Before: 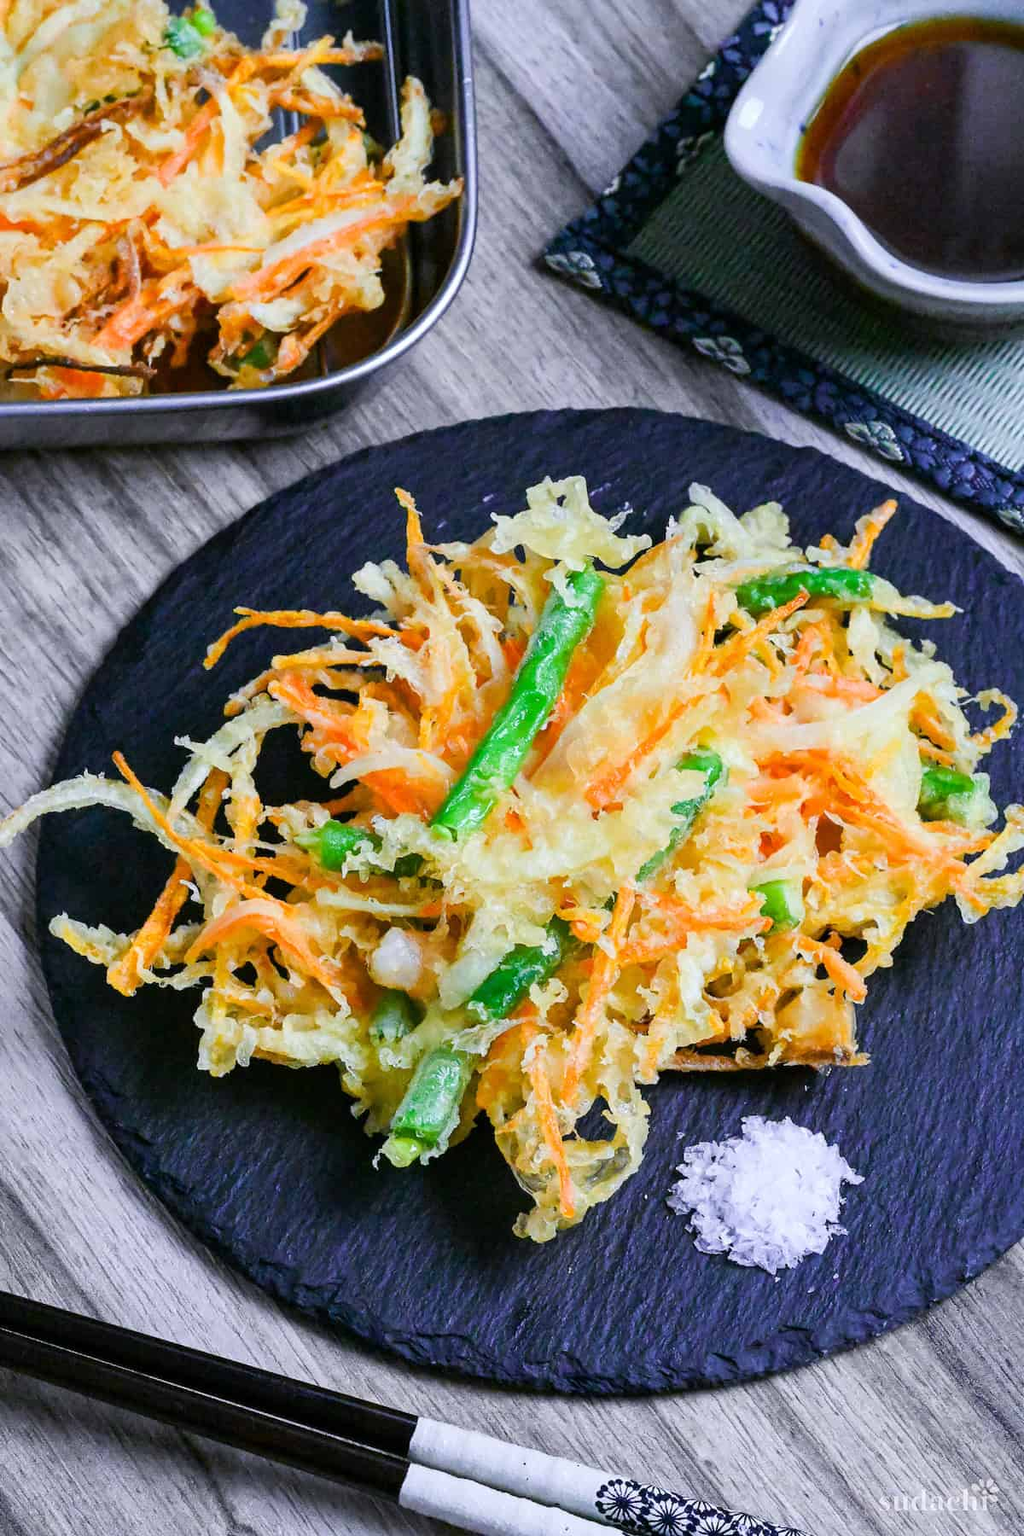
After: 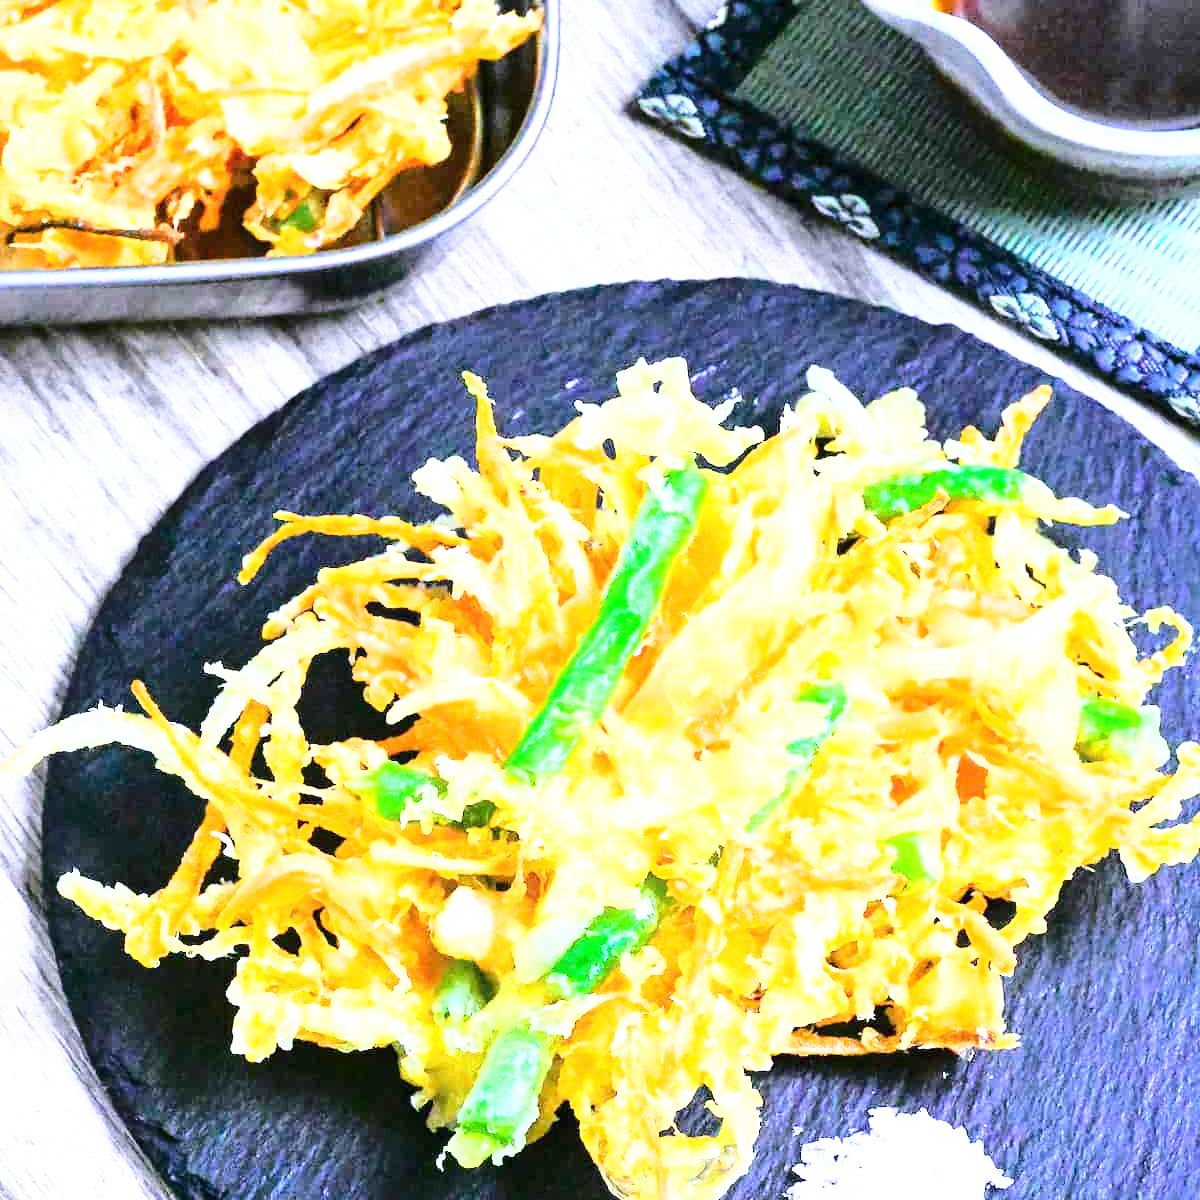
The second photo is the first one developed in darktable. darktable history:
base curve: curves: ch0 [(0, 0) (0.032, 0.037) (0.105, 0.228) (0.435, 0.76) (0.856, 0.983) (1, 1)]
crop: top 11.166%, bottom 22.168%
exposure: exposure 1.5 EV, compensate highlight preservation false
